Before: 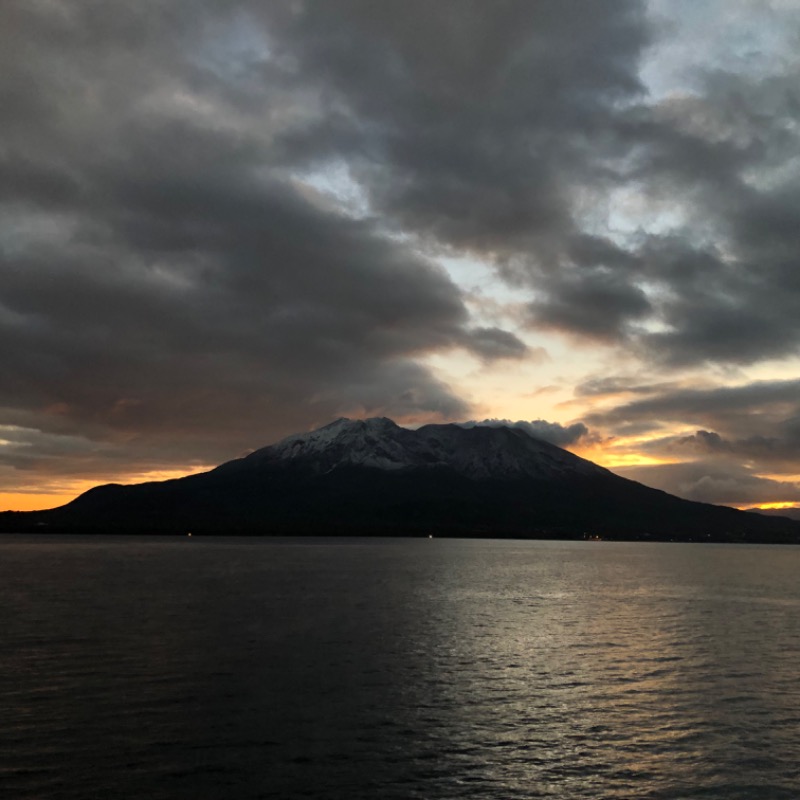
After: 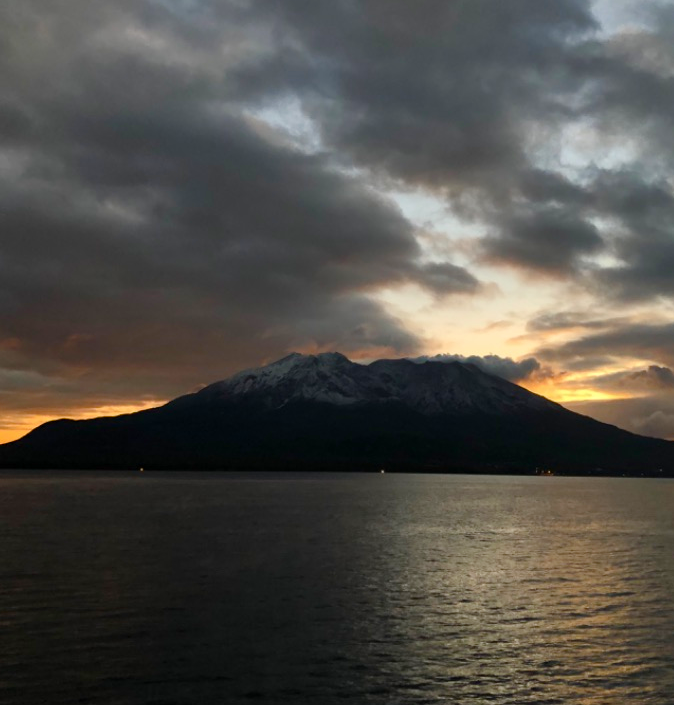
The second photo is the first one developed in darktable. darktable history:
crop: left 6.086%, top 8.245%, right 9.546%, bottom 3.582%
color balance rgb: shadows lift › hue 87.71°, perceptual saturation grading › global saturation 20%, perceptual saturation grading › highlights -25.089%, perceptual saturation grading › shadows 50.095%
